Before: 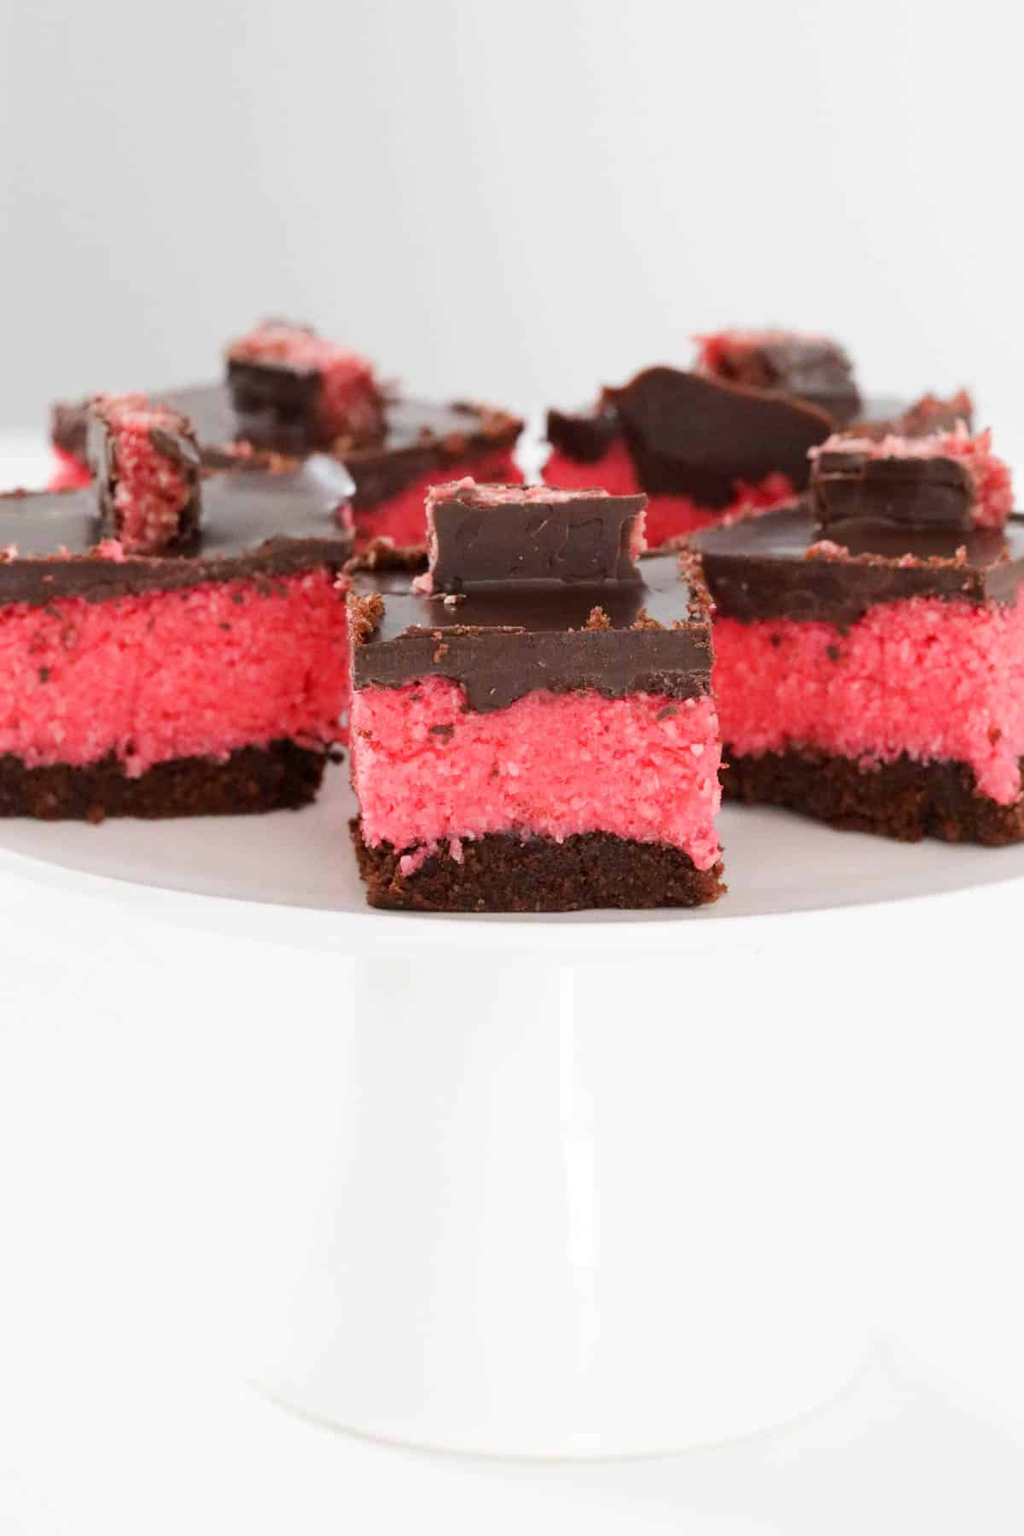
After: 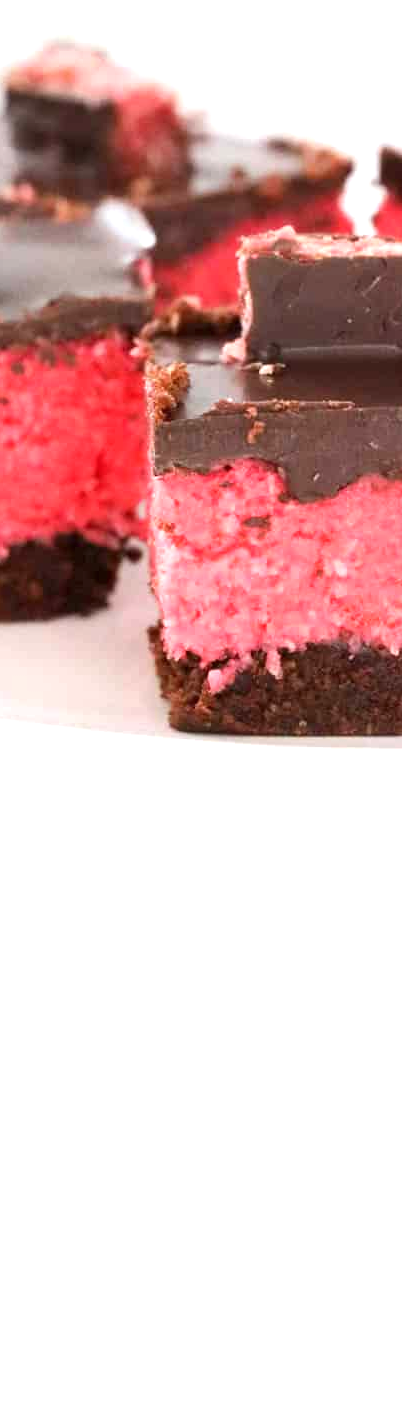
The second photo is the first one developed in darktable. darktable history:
crop and rotate: left 21.77%, top 18.528%, right 44.676%, bottom 2.997%
exposure: black level correction 0, exposure 0.7 EV, compensate exposure bias true, compensate highlight preservation false
